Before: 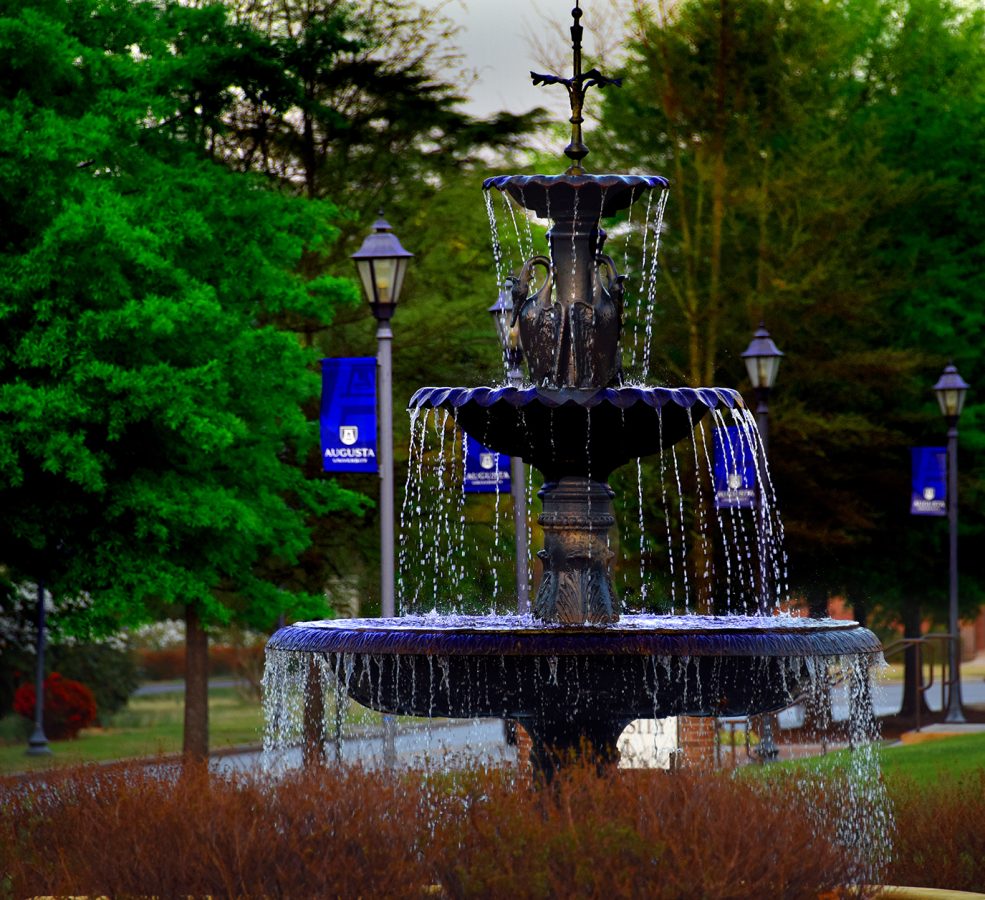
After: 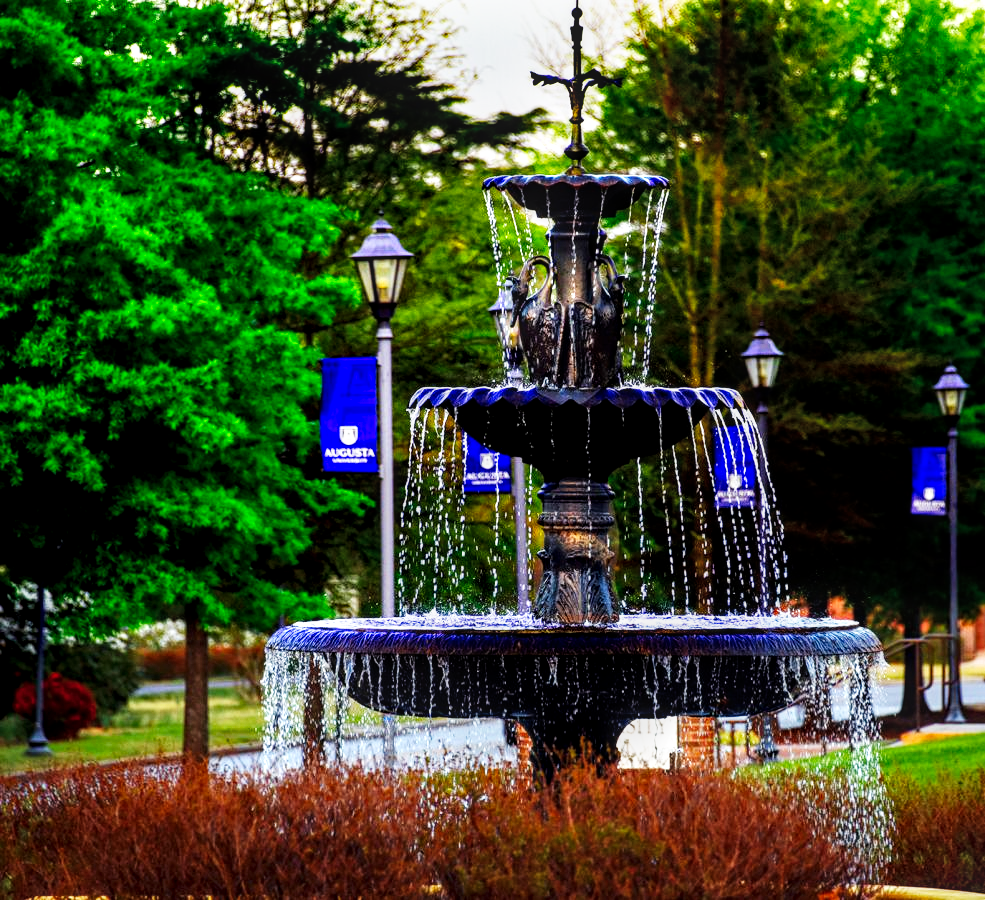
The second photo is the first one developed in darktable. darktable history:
local contrast: highlights 63%, detail 143%, midtone range 0.432
haze removal: adaptive false
base curve: curves: ch0 [(0, 0) (0.007, 0.004) (0.027, 0.03) (0.046, 0.07) (0.207, 0.54) (0.442, 0.872) (0.673, 0.972) (1, 1)], preserve colors none
